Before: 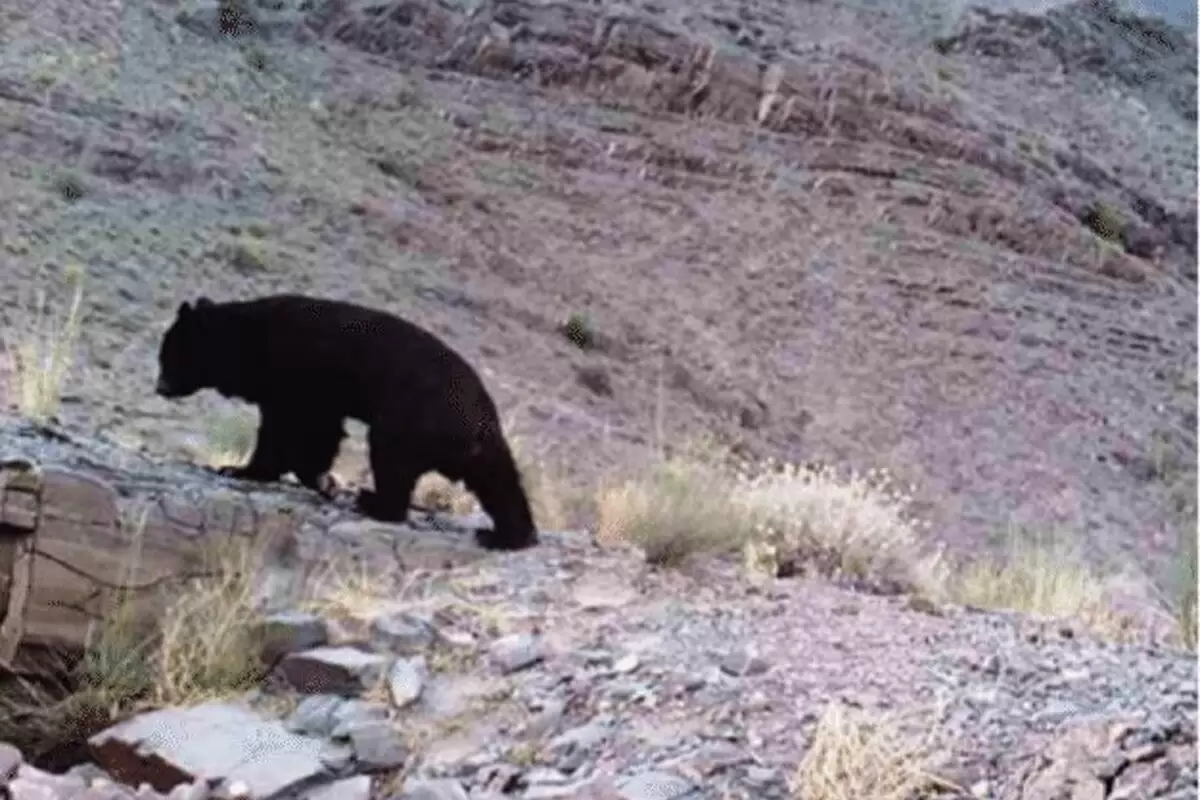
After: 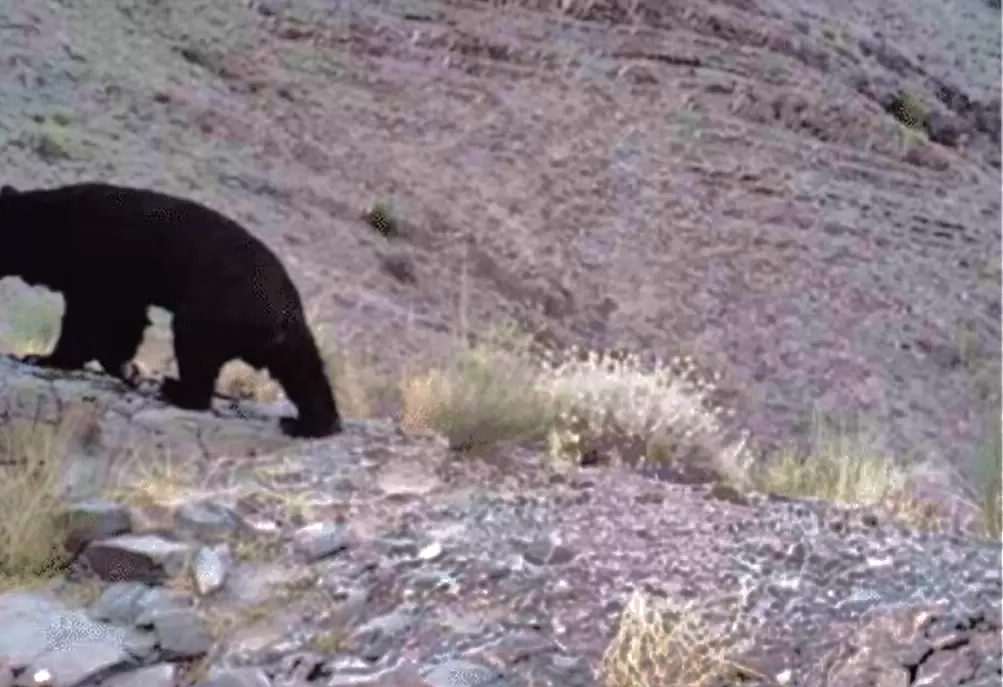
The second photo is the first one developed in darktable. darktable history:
exposure: exposure 0.211 EV, compensate highlight preservation false
crop: left 16.395%, top 14.12%
shadows and highlights: shadows -19.1, highlights -73.46
